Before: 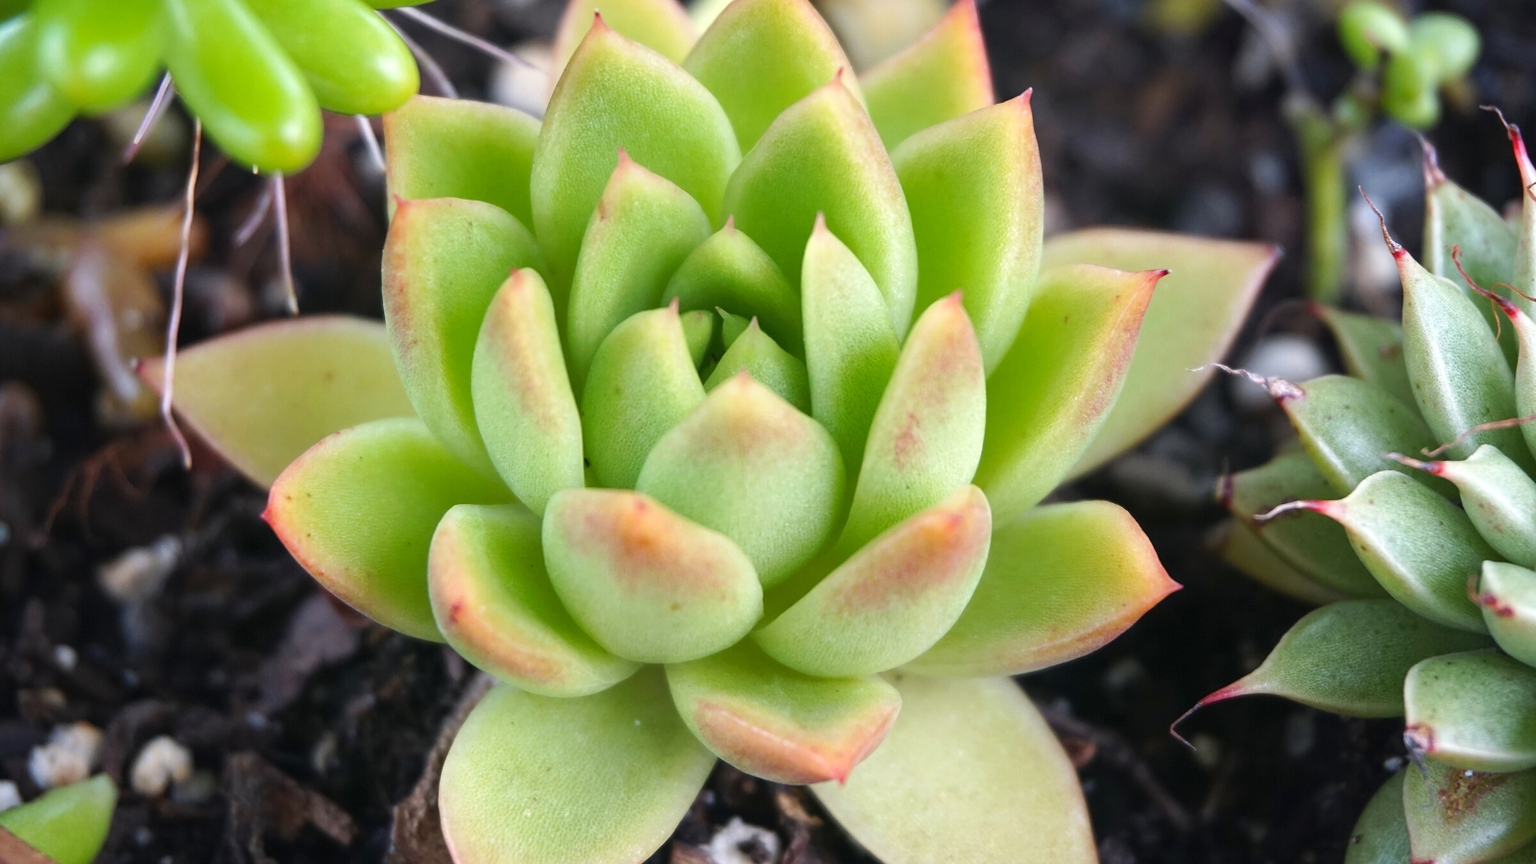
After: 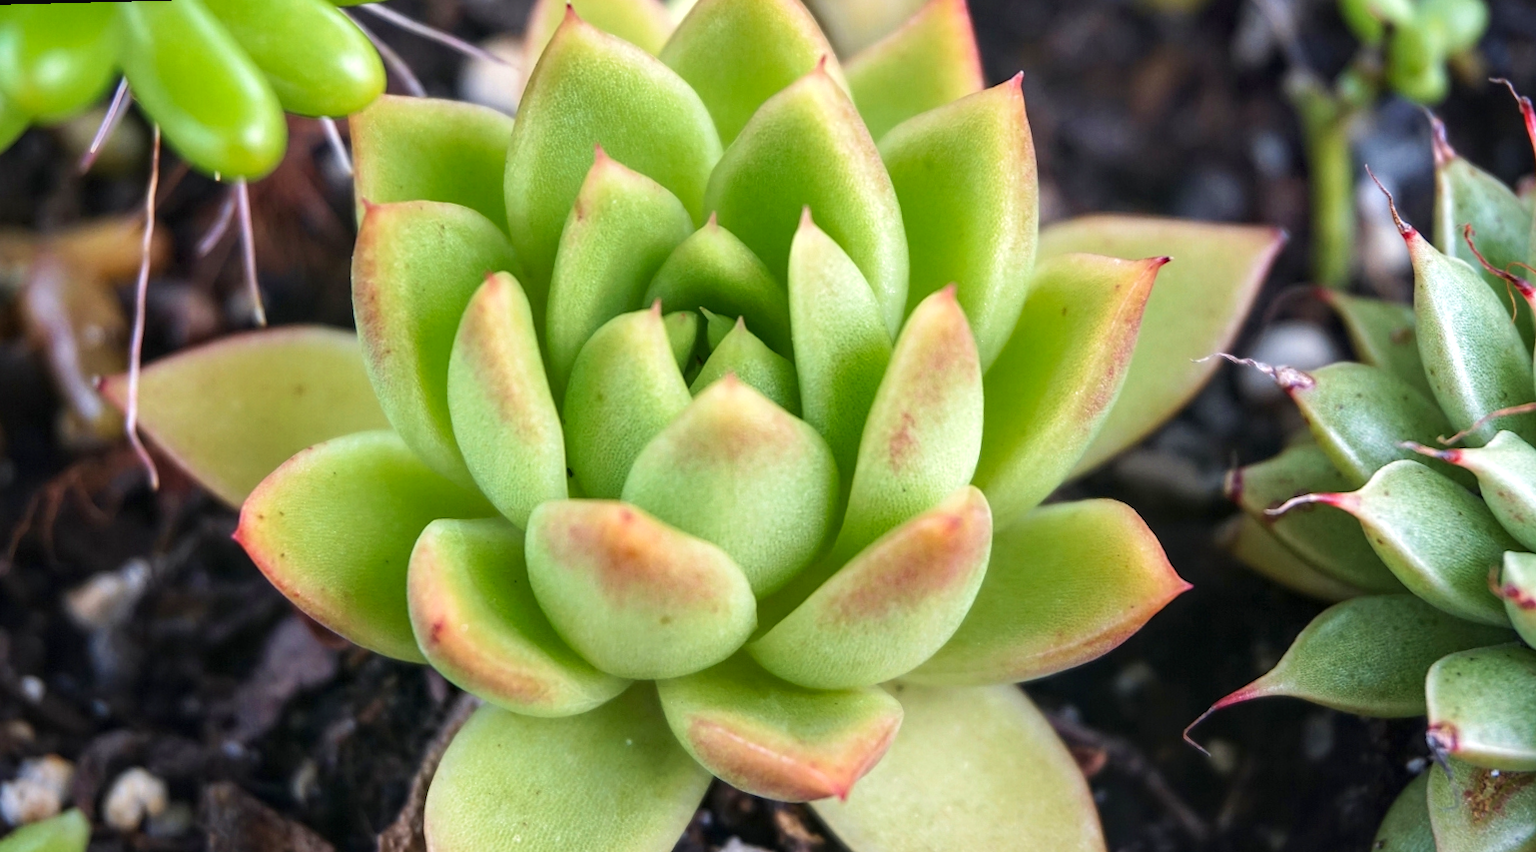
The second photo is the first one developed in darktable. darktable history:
local contrast: detail 130%
crop: left 1.743%, right 0.268%, bottom 2.011%
color balance: contrast fulcrum 17.78%
rotate and perspective: rotation -1.42°, crop left 0.016, crop right 0.984, crop top 0.035, crop bottom 0.965
velvia: on, module defaults
